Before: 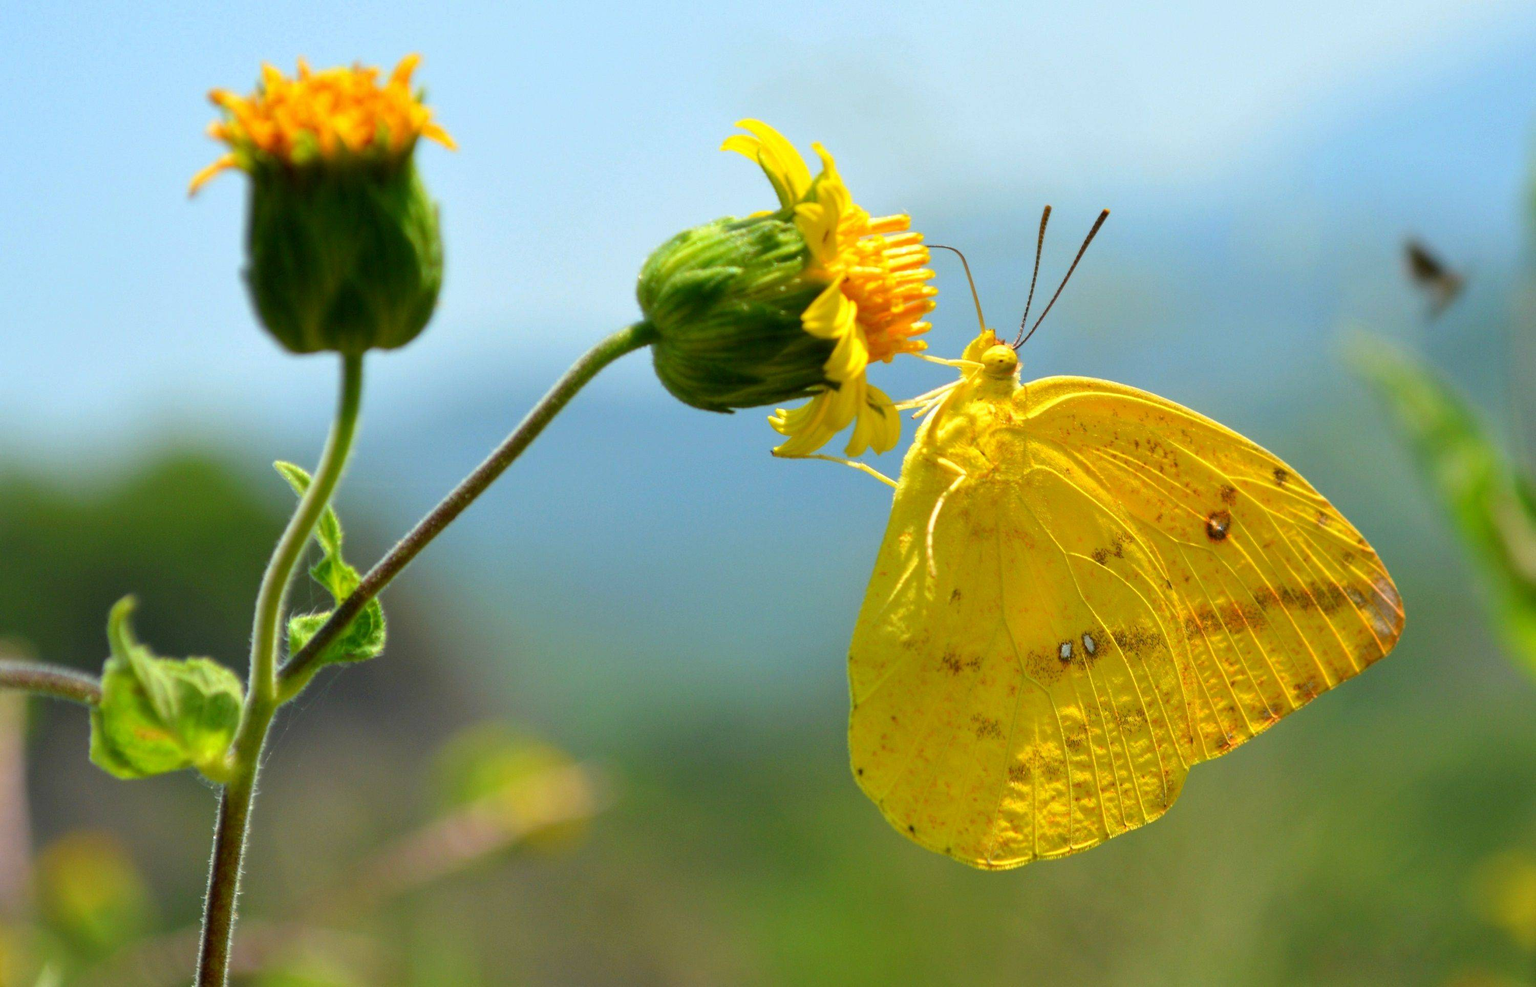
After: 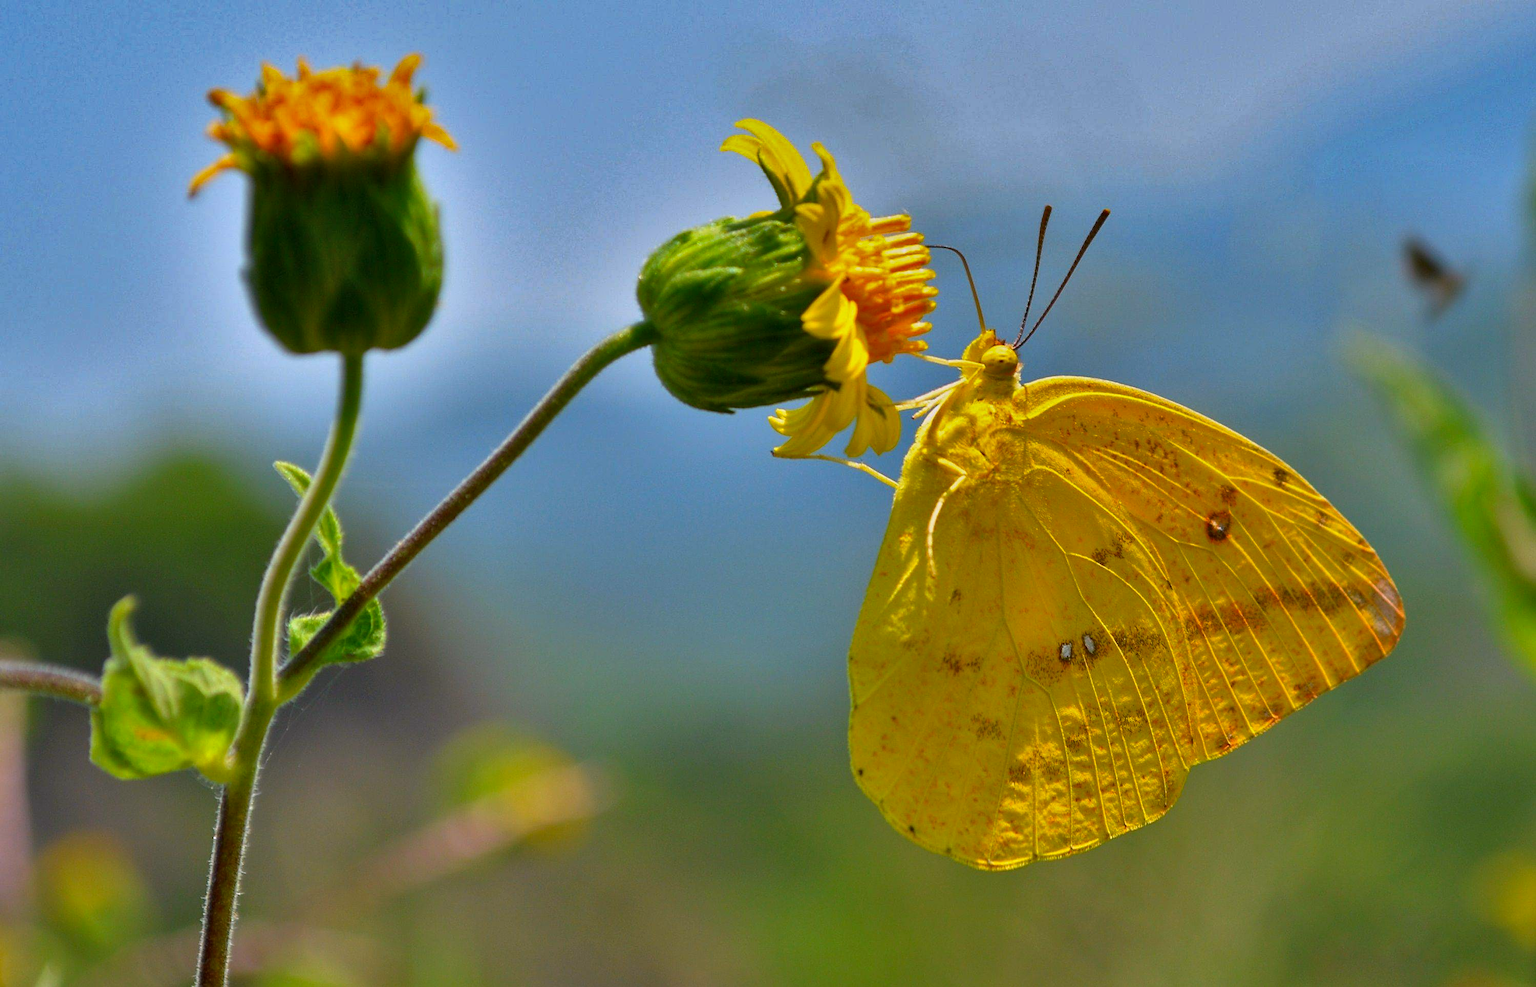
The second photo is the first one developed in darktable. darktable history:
shadows and highlights: shadows 80.73, white point adjustment -9.07, highlights -61.46, soften with gaussian
white balance: red 1.05, blue 1.072
sharpen: on, module defaults
